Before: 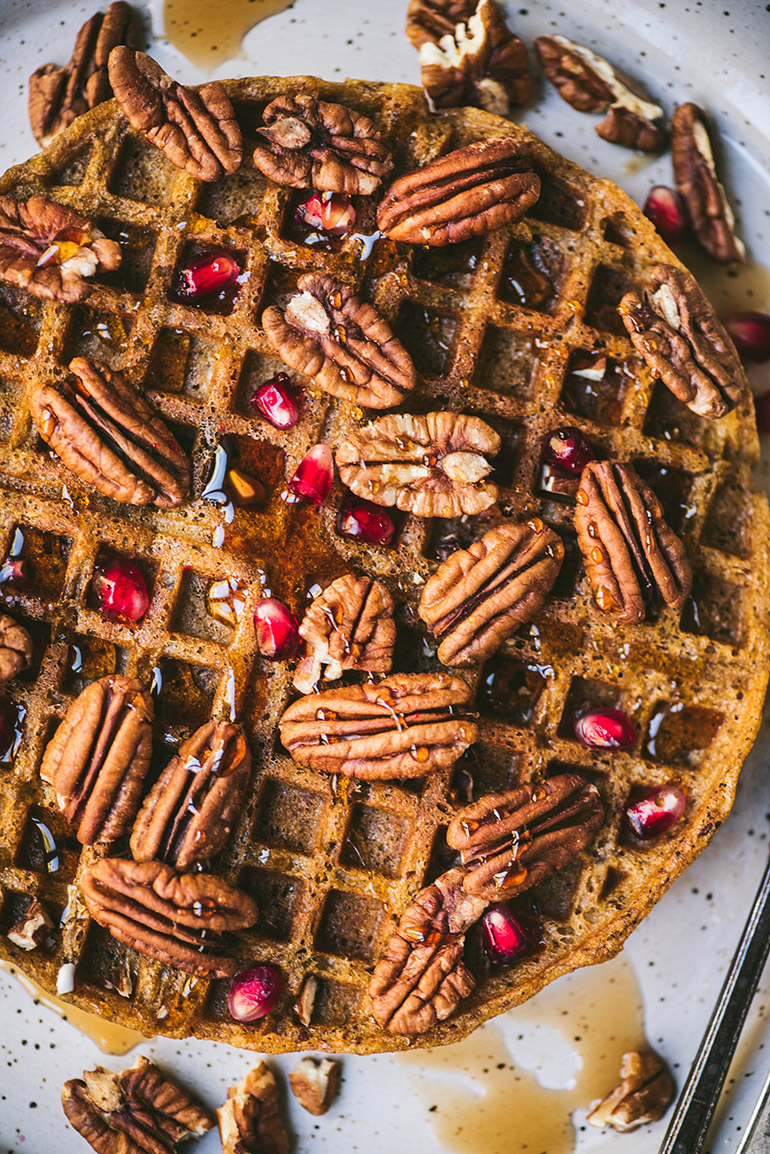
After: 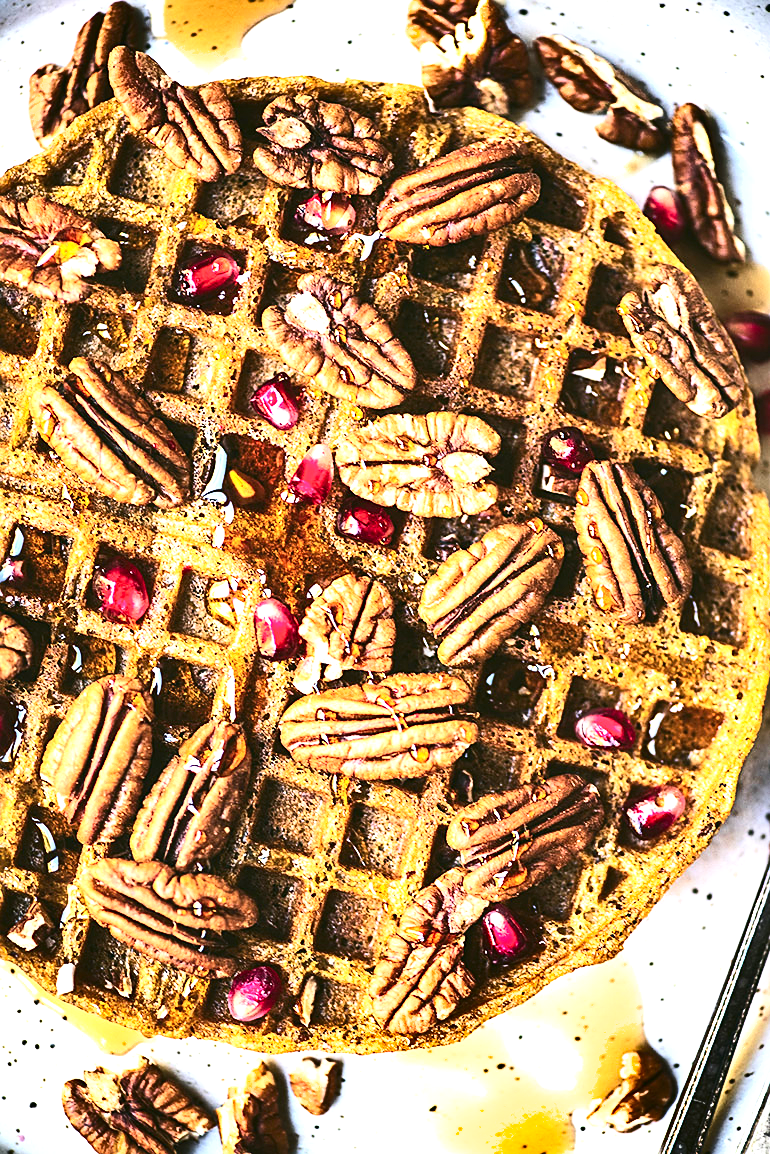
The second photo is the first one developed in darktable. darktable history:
sharpen: on, module defaults
exposure: black level correction 0, exposure 1.488 EV, compensate exposure bias true, compensate highlight preservation false
contrast brightness saturation: contrast 0.282
shadows and highlights: low approximation 0.01, soften with gaussian
